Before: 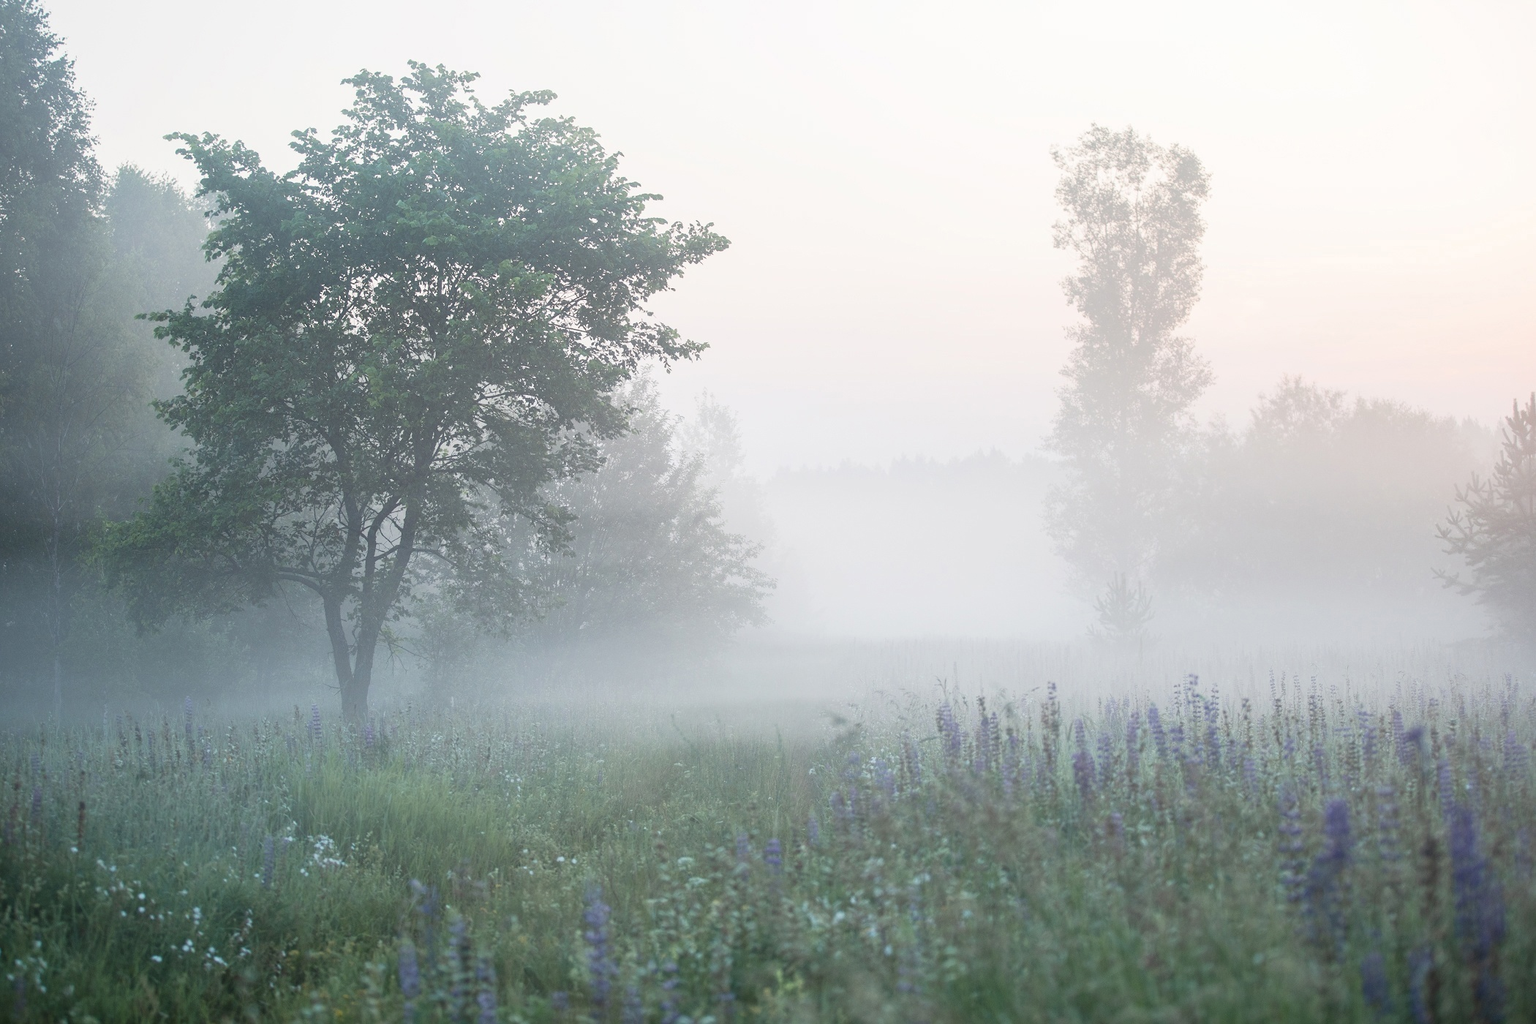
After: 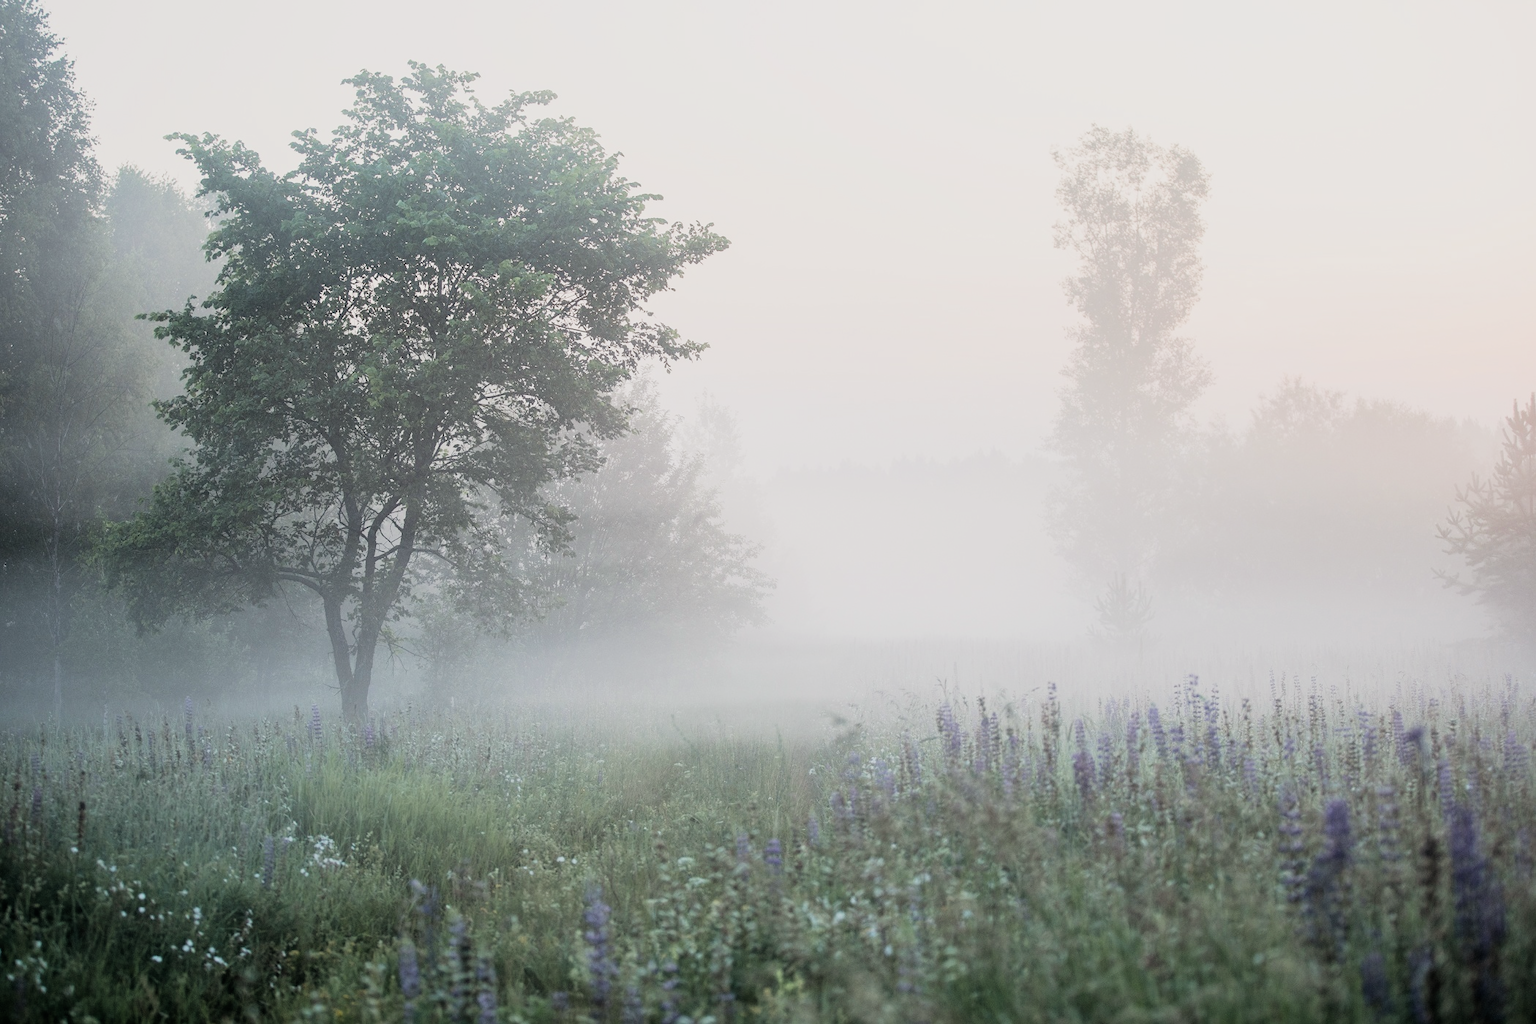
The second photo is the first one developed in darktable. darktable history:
filmic rgb: black relative exposure -5 EV, hardness 2.88, contrast 1.4, highlights saturation mix -30%
color balance: lift [1, 0.998, 1.001, 1.002], gamma [1, 1.02, 1, 0.98], gain [1, 1.02, 1.003, 0.98]
